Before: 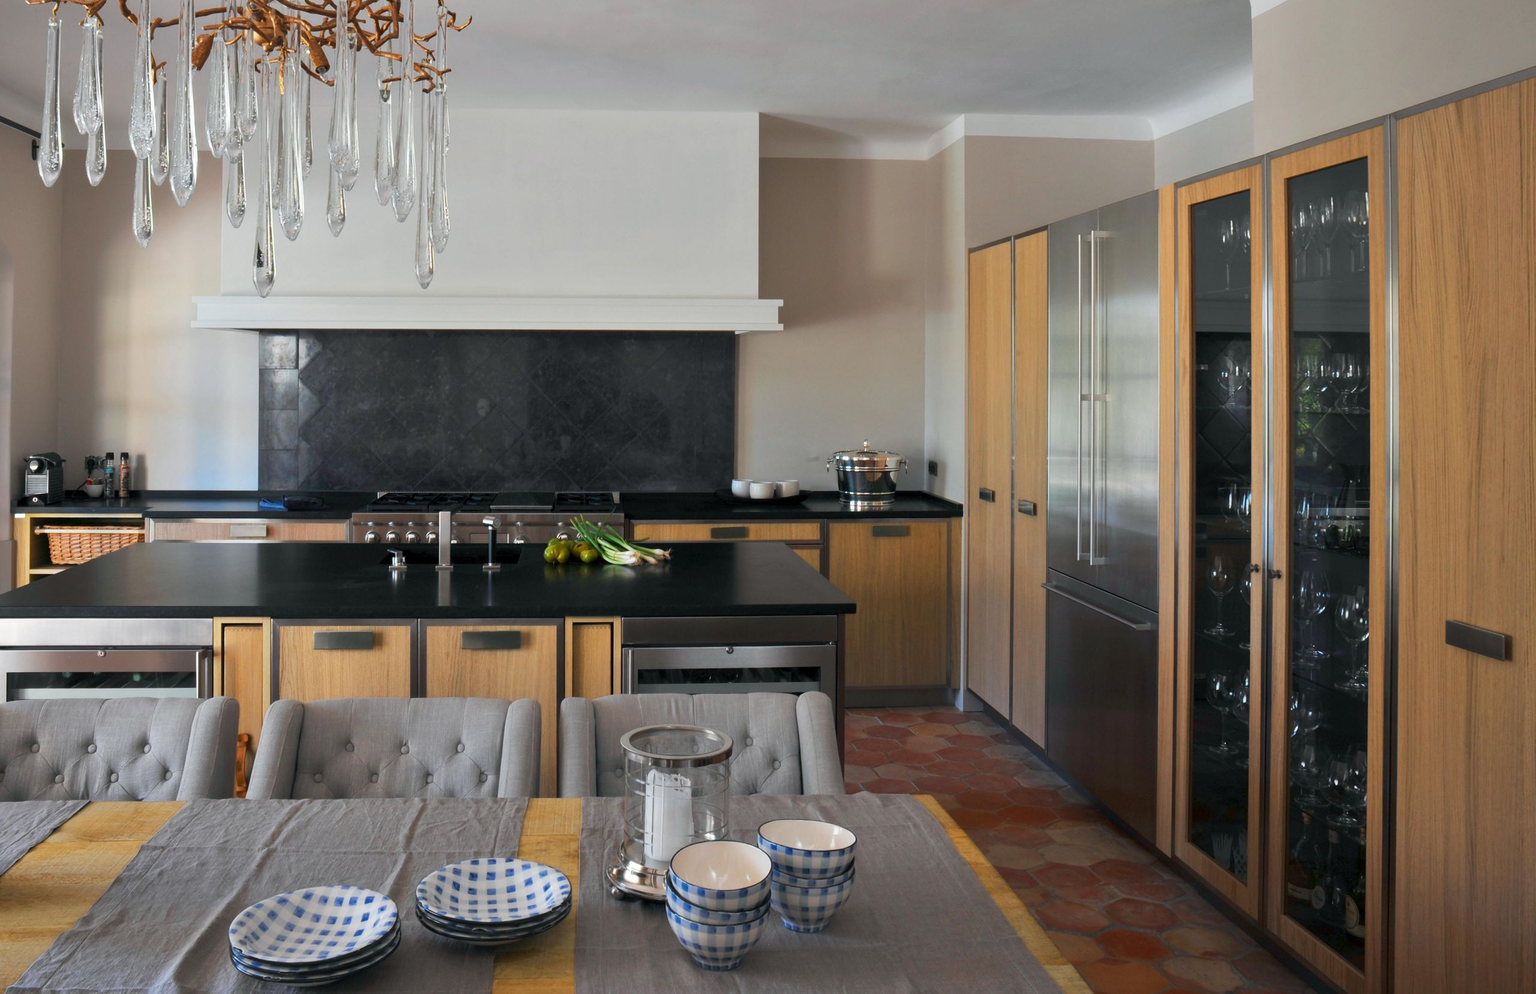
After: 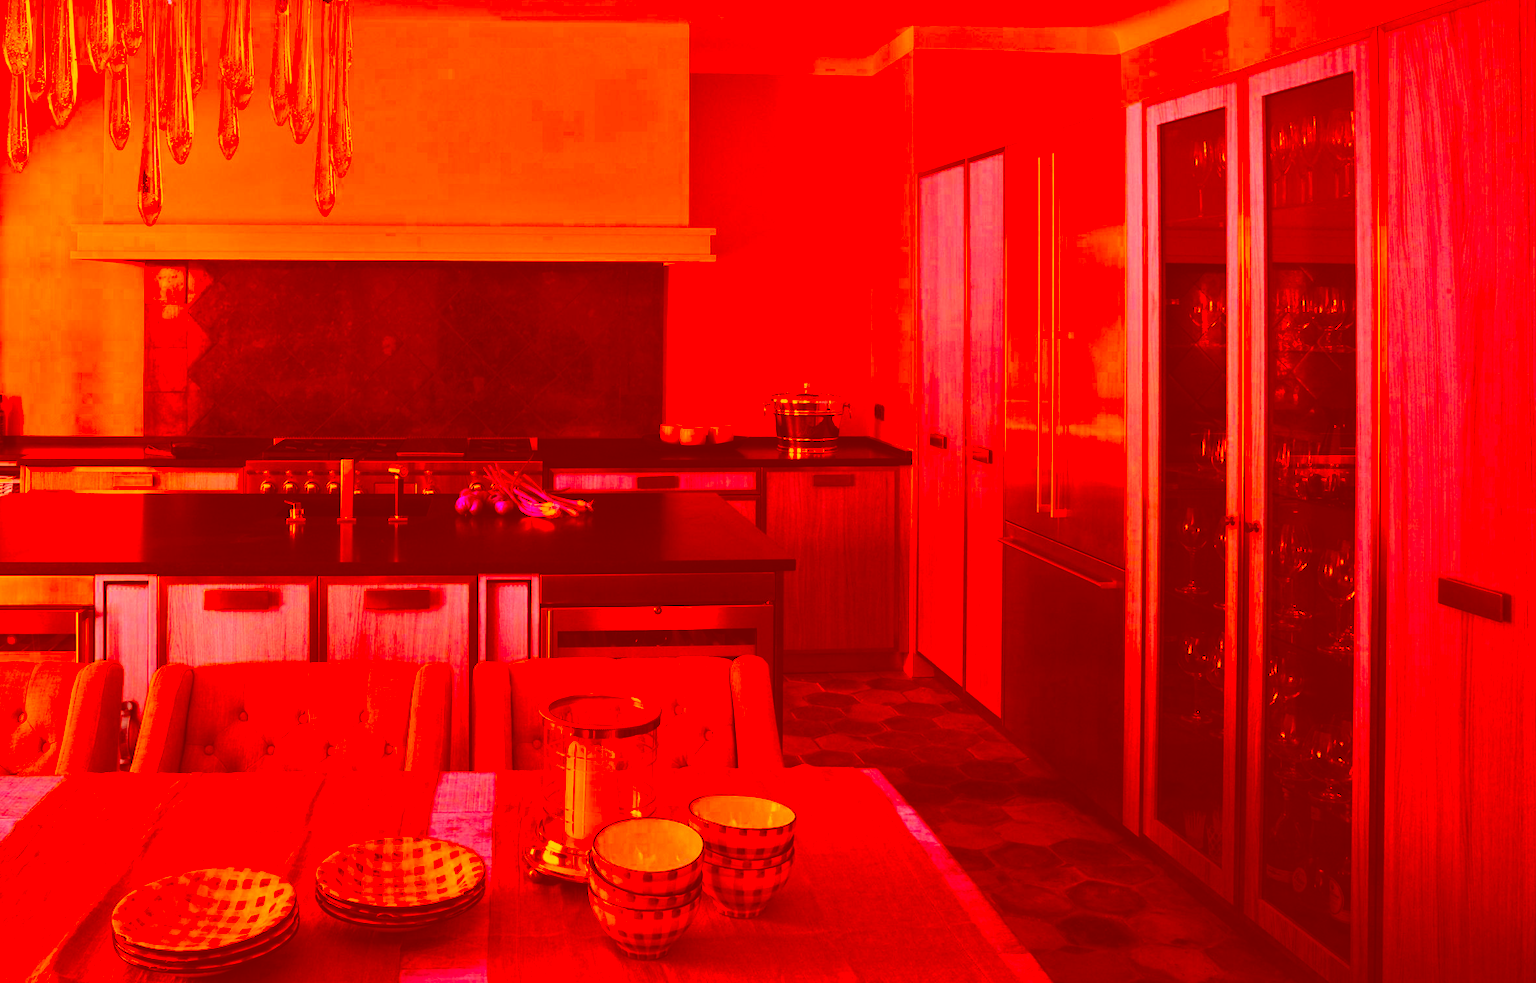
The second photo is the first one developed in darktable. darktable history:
color correction: highlights a* -39.68, highlights b* -40, shadows a* -40, shadows b* -40, saturation -3
contrast brightness saturation: contrast 0.1, saturation -0.36
color calibration: illuminant as shot in camera, x 0.366, y 0.378, temperature 4425.7 K, saturation algorithm version 1 (2020)
crop and rotate: left 8.262%, top 9.226%
tone equalizer: -8 EV -1.08 EV, -7 EV -1.01 EV, -6 EV -0.867 EV, -5 EV -0.578 EV, -3 EV 0.578 EV, -2 EV 0.867 EV, -1 EV 1.01 EV, +0 EV 1.08 EV, edges refinement/feathering 500, mask exposure compensation -1.57 EV, preserve details no
